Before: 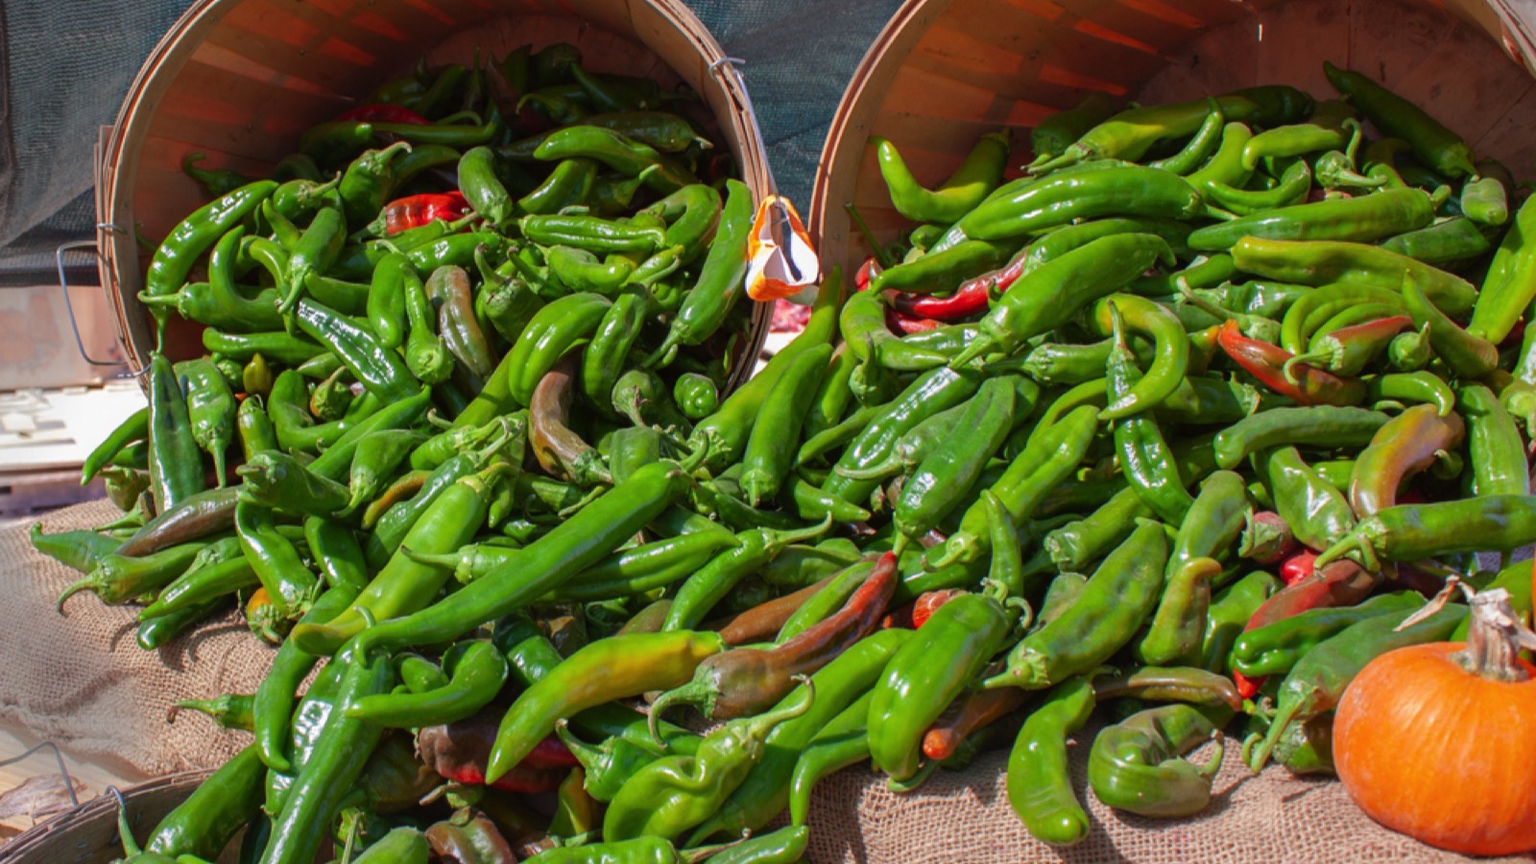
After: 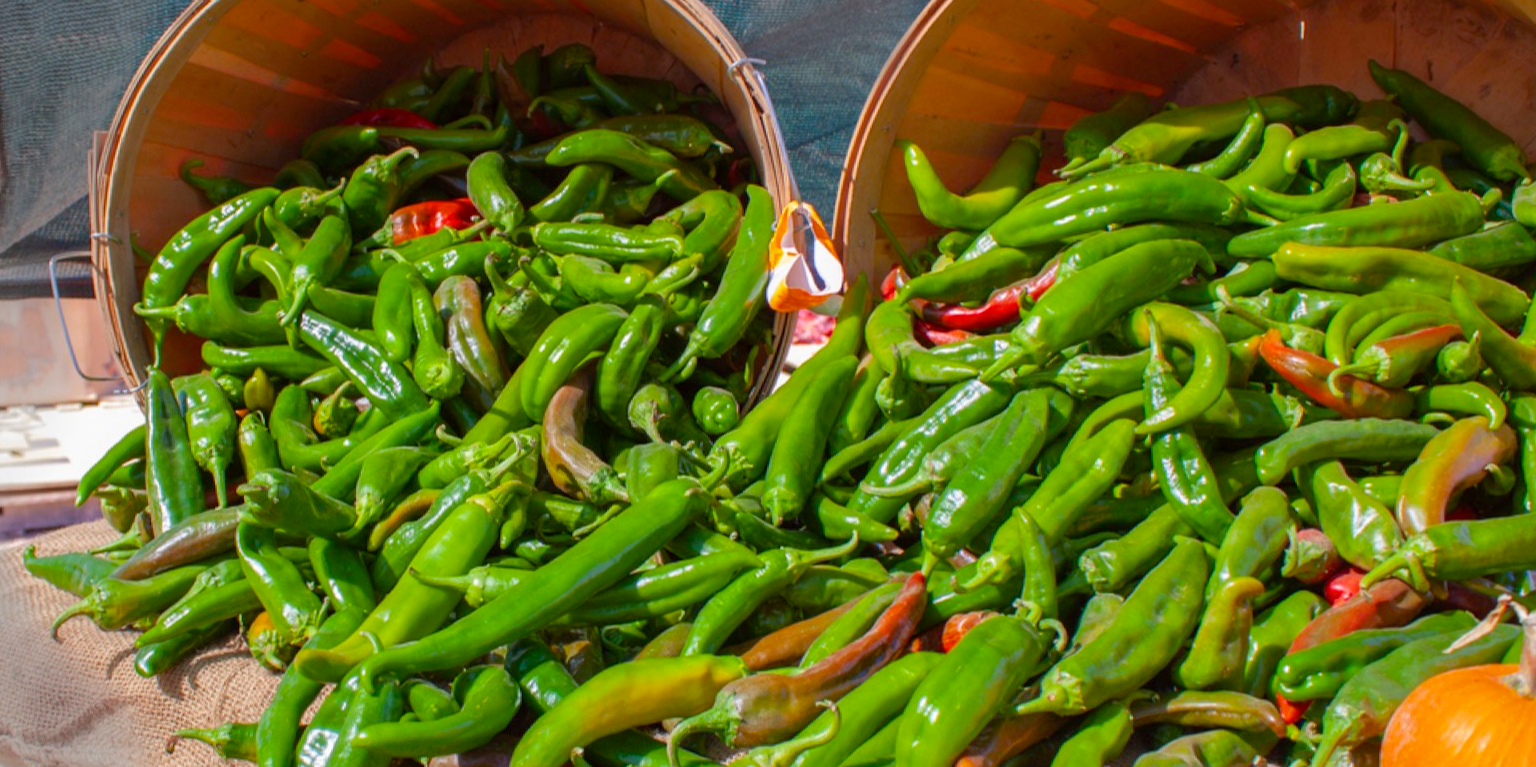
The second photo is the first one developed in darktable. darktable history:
color balance rgb: perceptual saturation grading › global saturation 25%, global vibrance 20%
crop and rotate: angle 0.2°, left 0.275%, right 3.127%, bottom 14.18%
